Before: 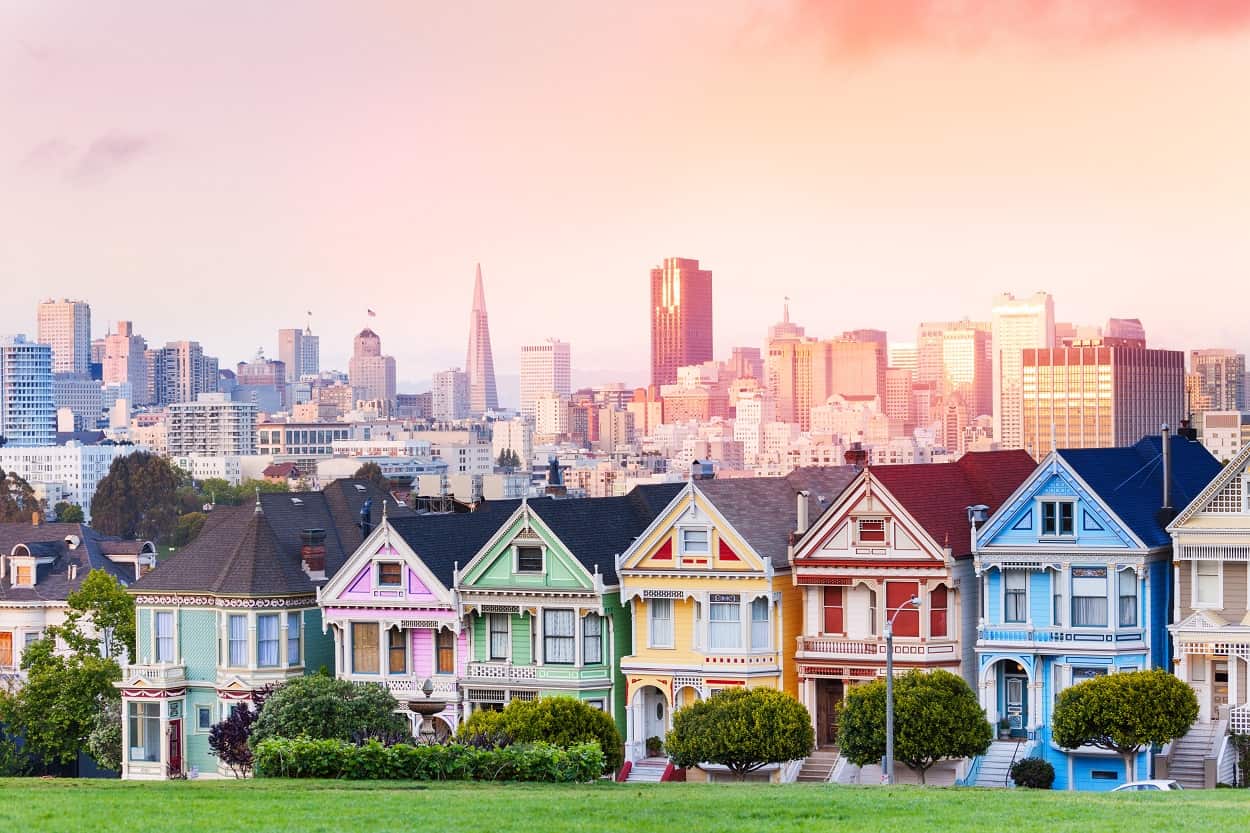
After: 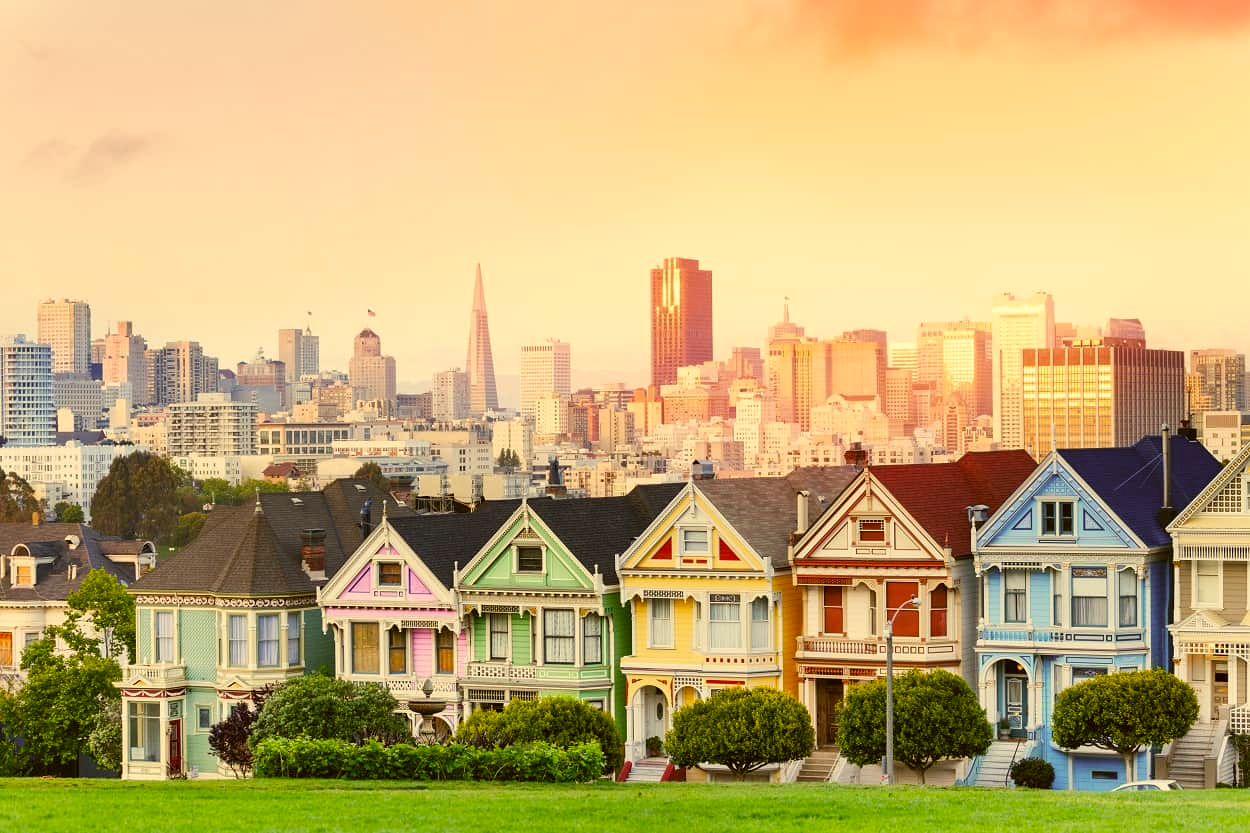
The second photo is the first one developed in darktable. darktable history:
color correction: highlights a* 0.162, highlights b* 29.53, shadows a* -0.162, shadows b* 21.09
white balance: emerald 1
